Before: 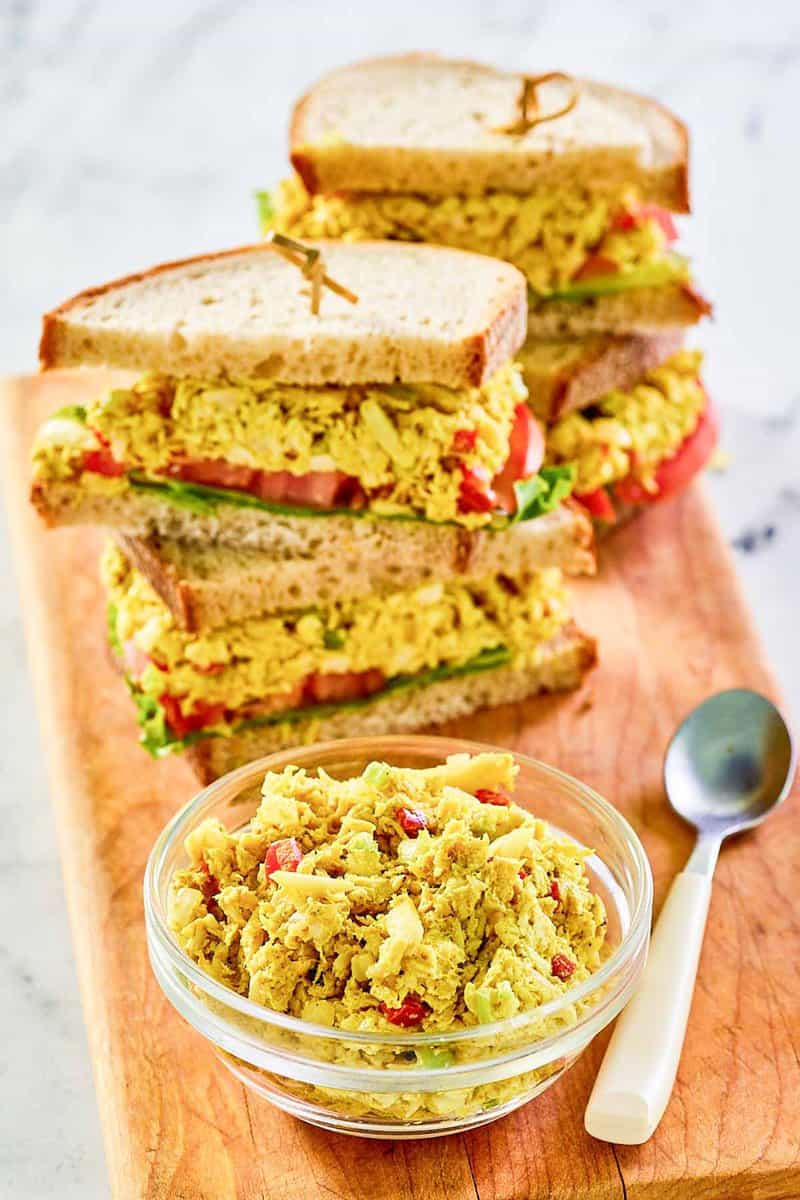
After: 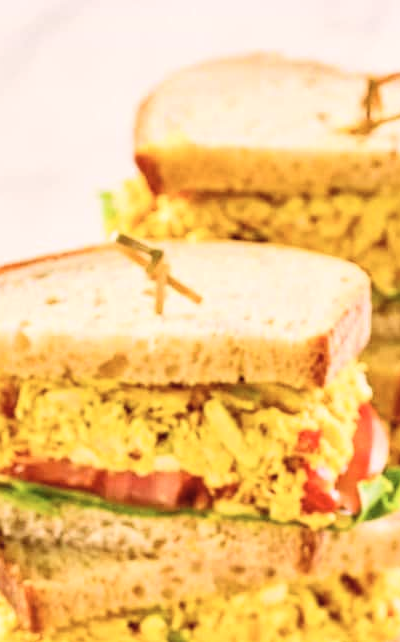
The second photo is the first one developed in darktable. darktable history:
crop: left 19.556%, right 30.401%, bottom 46.458%
levels: mode automatic
color correction: highlights a* 6.27, highlights b* 8.19, shadows a* 5.94, shadows b* 7.23, saturation 0.9
contrast brightness saturation: contrast 0.14, brightness 0.21
